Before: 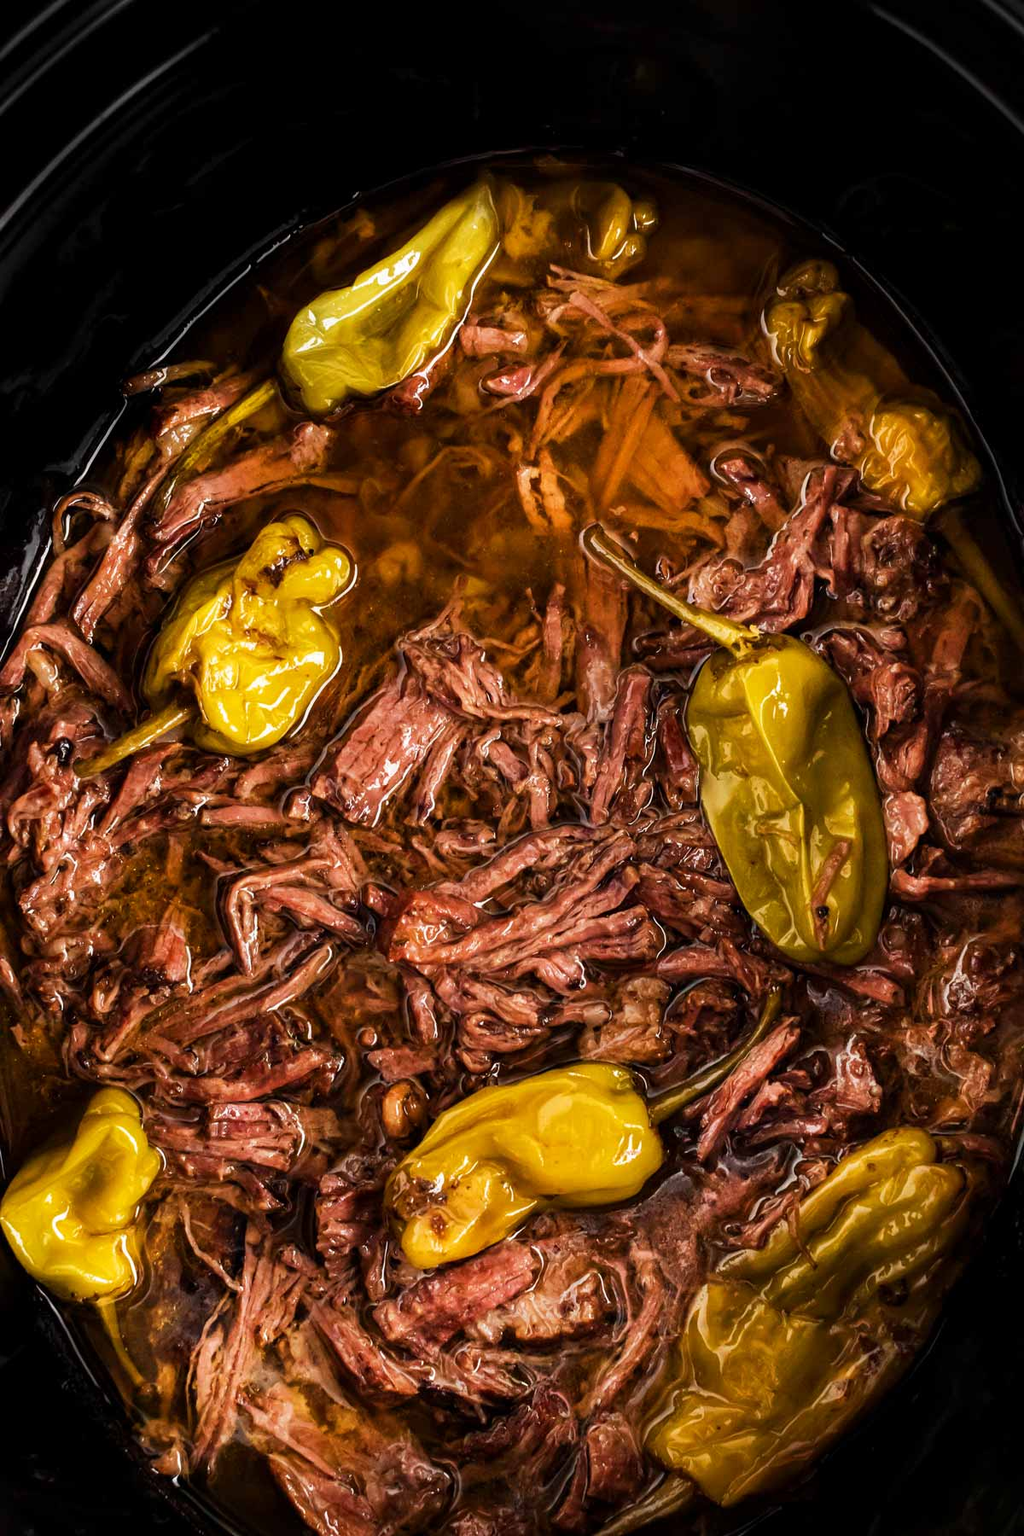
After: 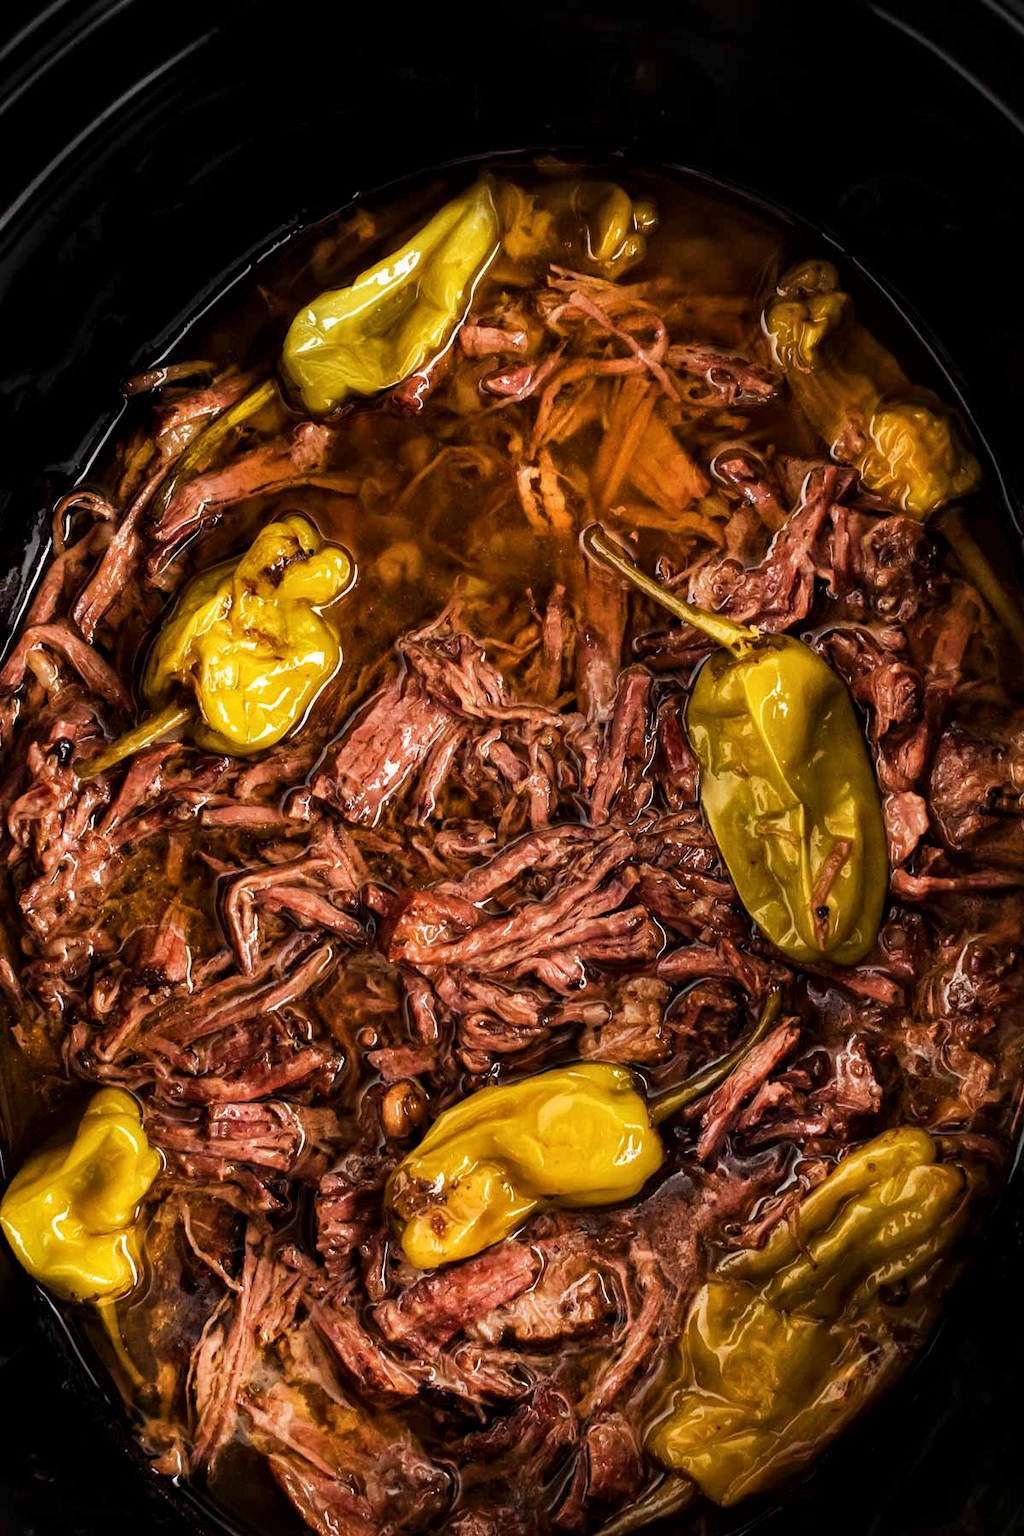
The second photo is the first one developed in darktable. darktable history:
local contrast: mode bilateral grid, contrast 19, coarseness 49, detail 119%, midtone range 0.2
